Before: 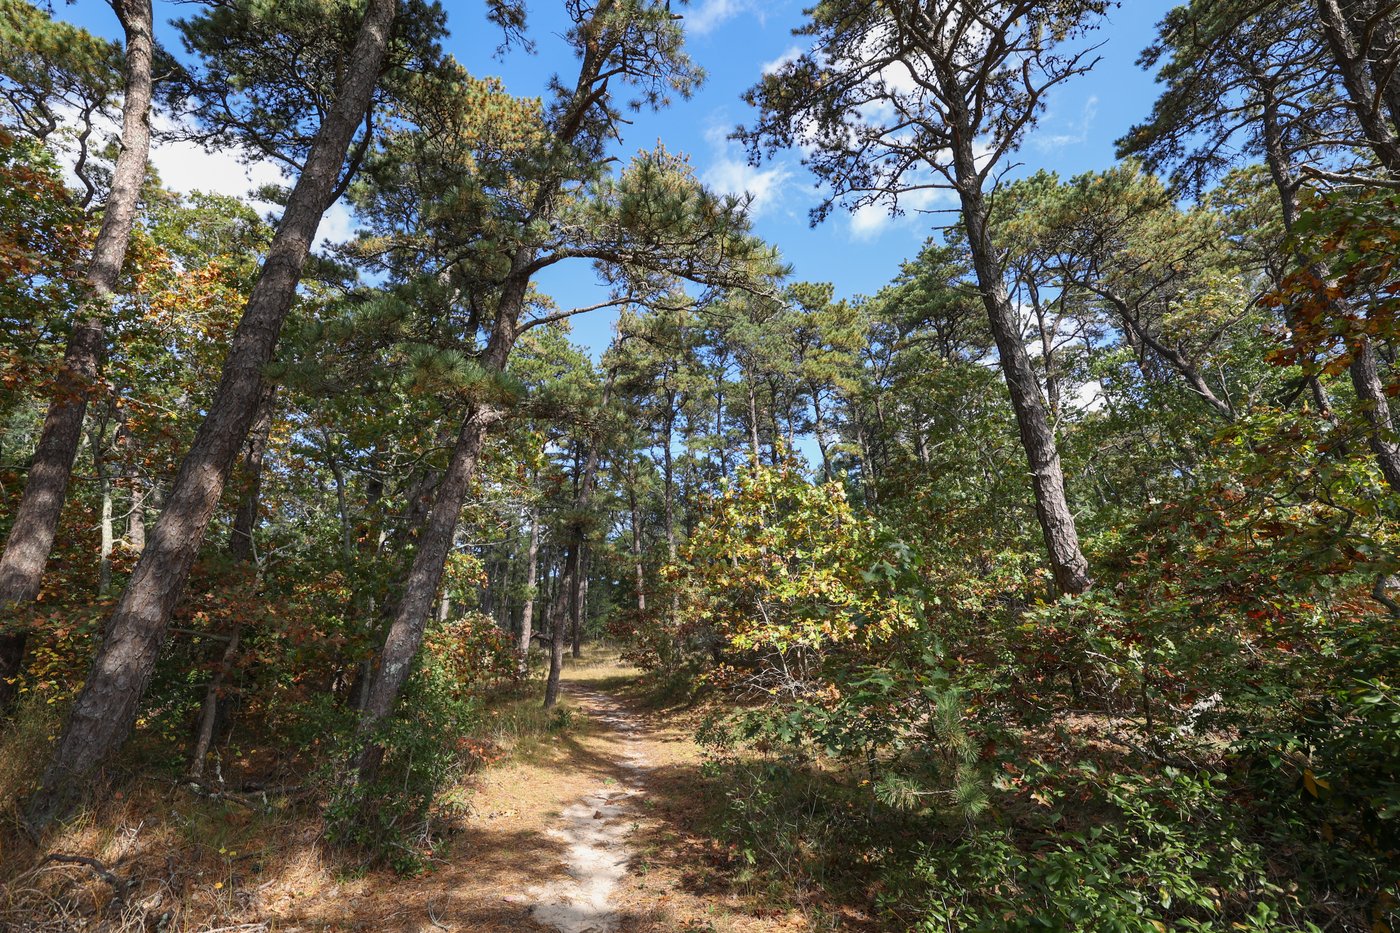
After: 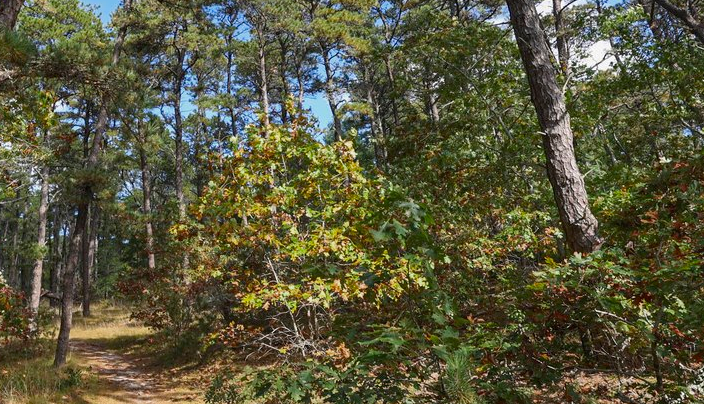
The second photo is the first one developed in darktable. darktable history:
crop: left 35.03%, top 36.625%, right 14.663%, bottom 20.057%
haze removal: compatibility mode true, adaptive false
color zones: curves: ch0 [(0, 0.425) (0.143, 0.422) (0.286, 0.42) (0.429, 0.419) (0.571, 0.419) (0.714, 0.42) (0.857, 0.422) (1, 0.425)]; ch1 [(0, 0.666) (0.143, 0.669) (0.286, 0.671) (0.429, 0.67) (0.571, 0.67) (0.714, 0.67) (0.857, 0.67) (1, 0.666)]
contrast brightness saturation: saturation -0.17
